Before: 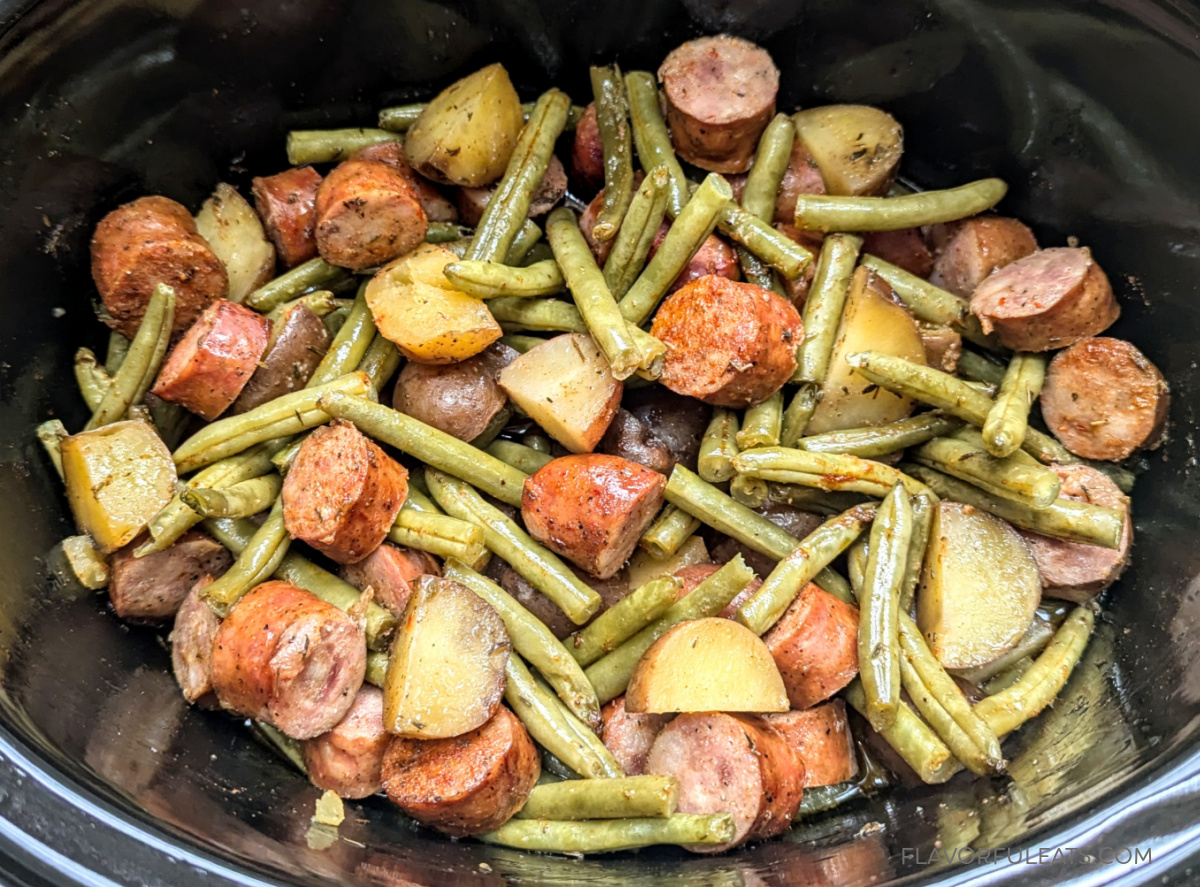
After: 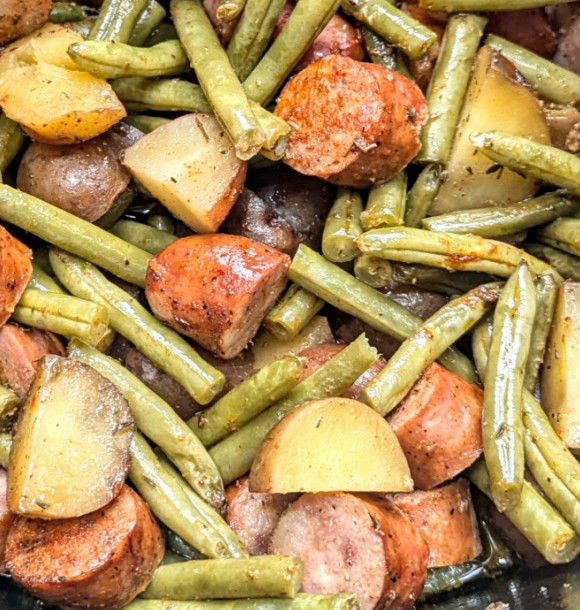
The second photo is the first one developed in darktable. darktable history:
crop: left 31.358%, top 24.821%, right 20.254%, bottom 6.406%
